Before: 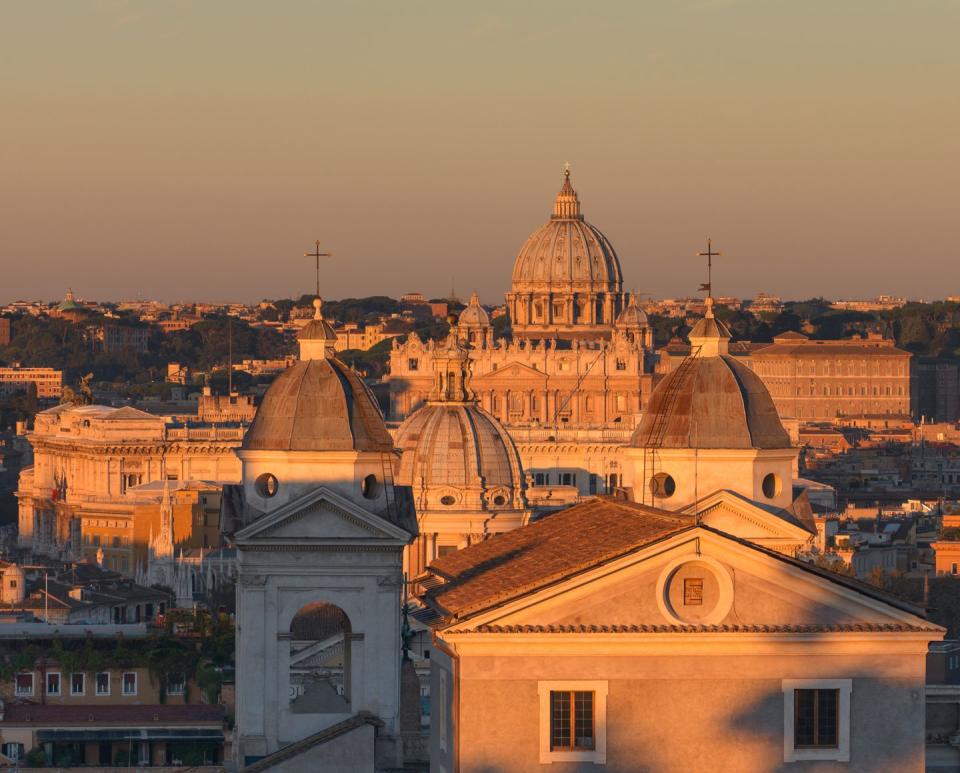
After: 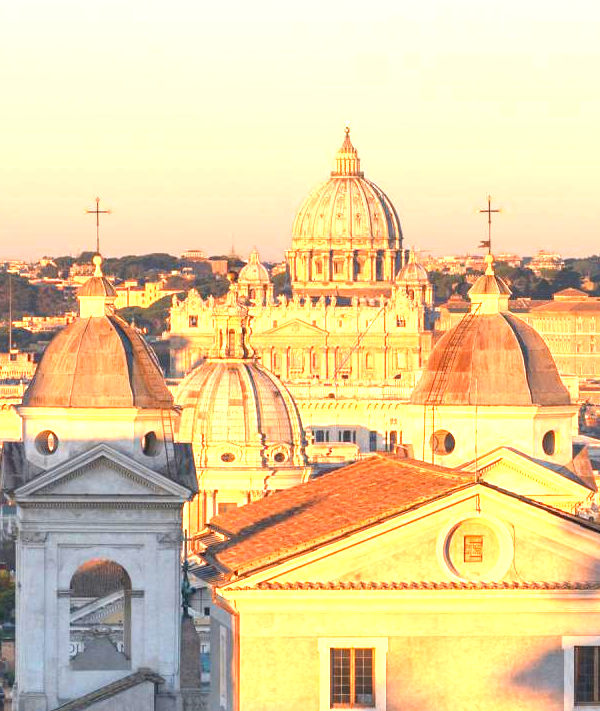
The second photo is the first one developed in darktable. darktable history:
exposure: black level correction 0, exposure 2.1 EV, compensate highlight preservation false
crop and rotate: left 22.972%, top 5.638%, right 14.517%, bottom 2.254%
